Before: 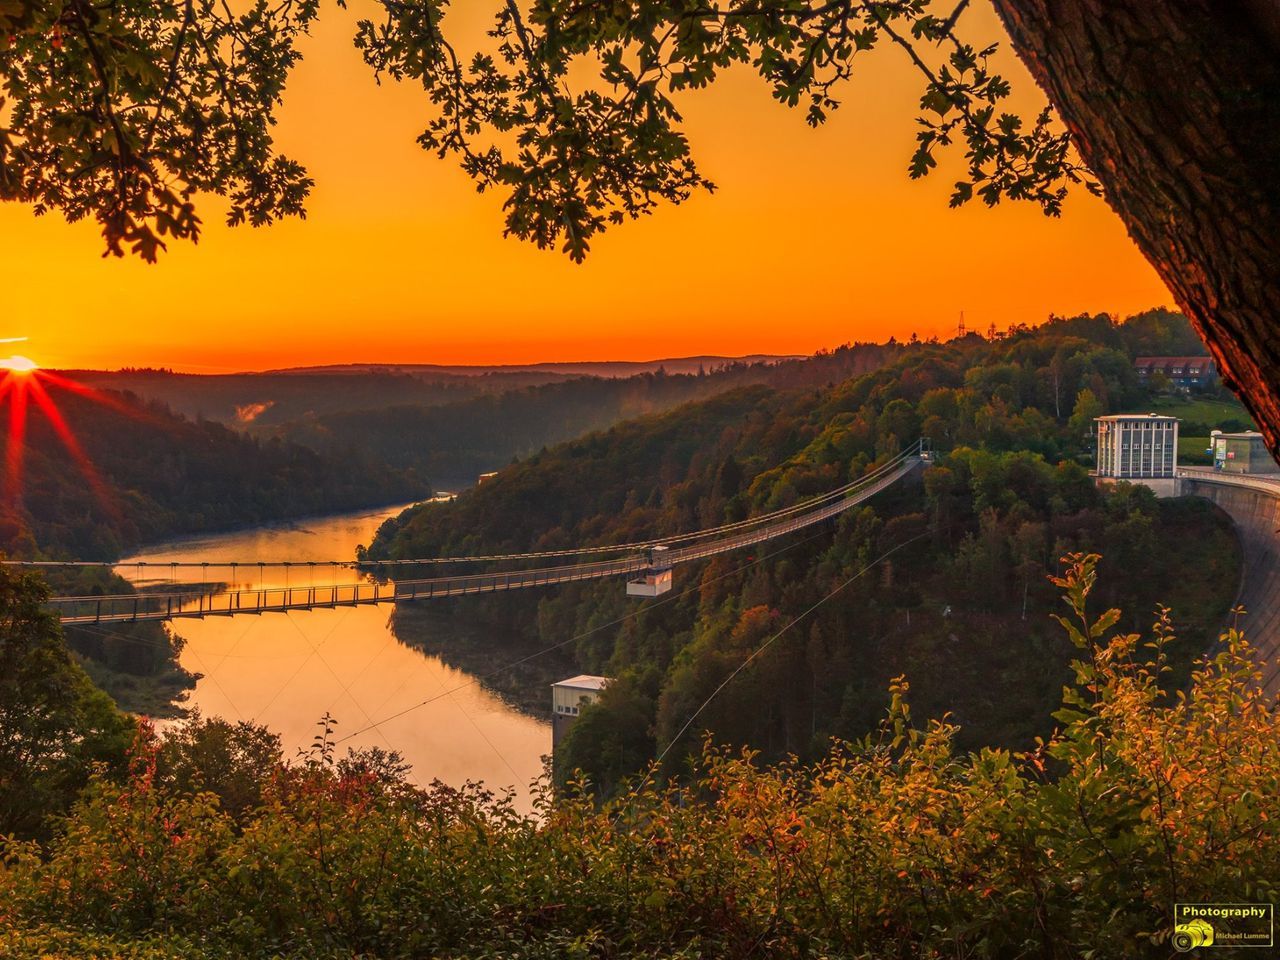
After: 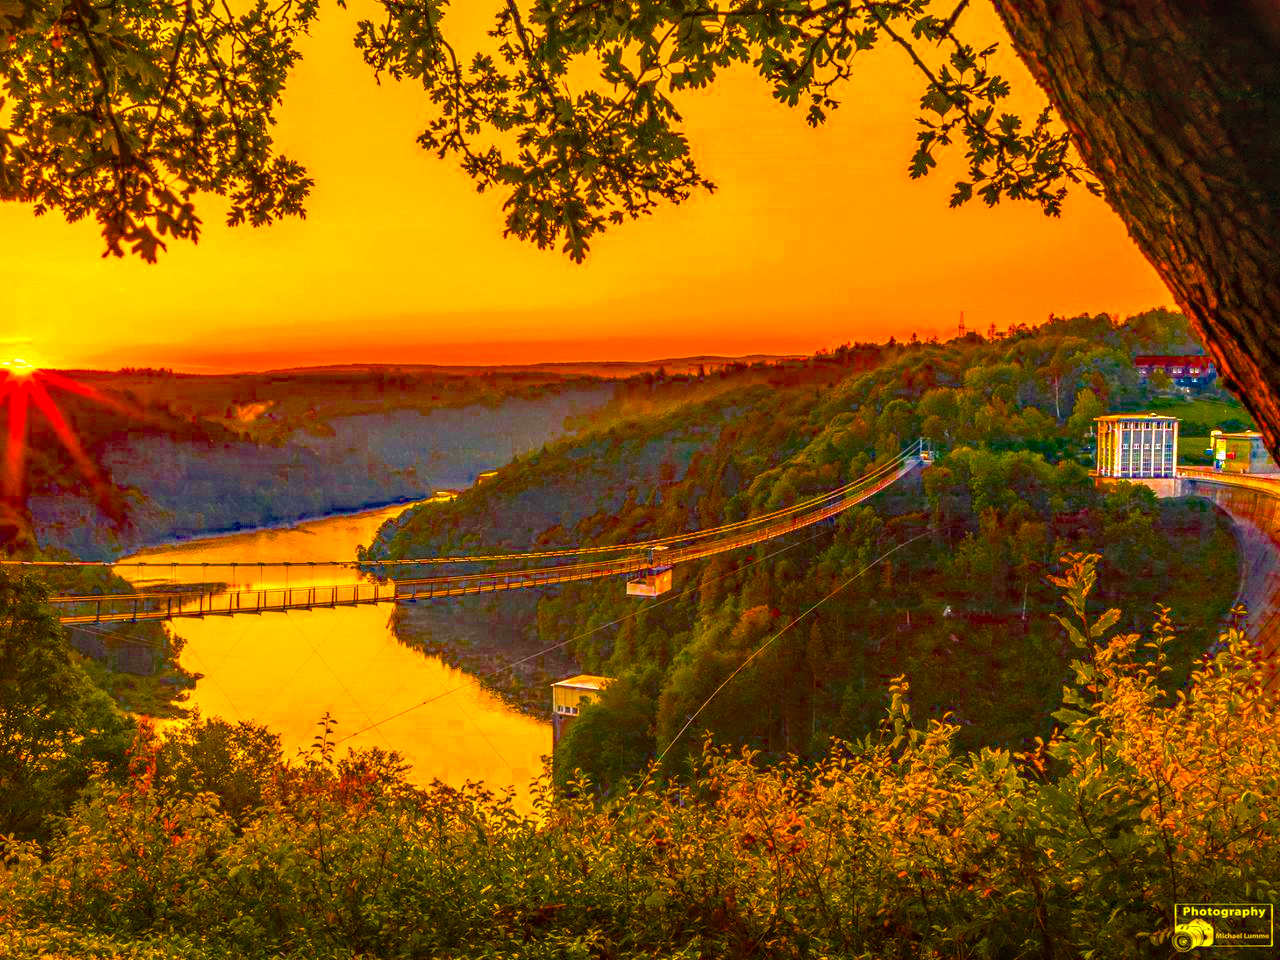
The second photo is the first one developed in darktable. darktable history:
exposure: black level correction 0, exposure 1.2 EV, compensate highlight preservation false
color balance rgb: highlights gain › chroma 1.351%, highlights gain › hue 54.82°, linear chroma grading › shadows 17.562%, linear chroma grading › highlights 62.091%, linear chroma grading › global chroma 49.374%, perceptual saturation grading › global saturation 36.766%, perceptual saturation grading › shadows 35.975%, perceptual brilliance grading › global brilliance 12.211%, saturation formula JzAzBz (2021)
local contrast: on, module defaults
